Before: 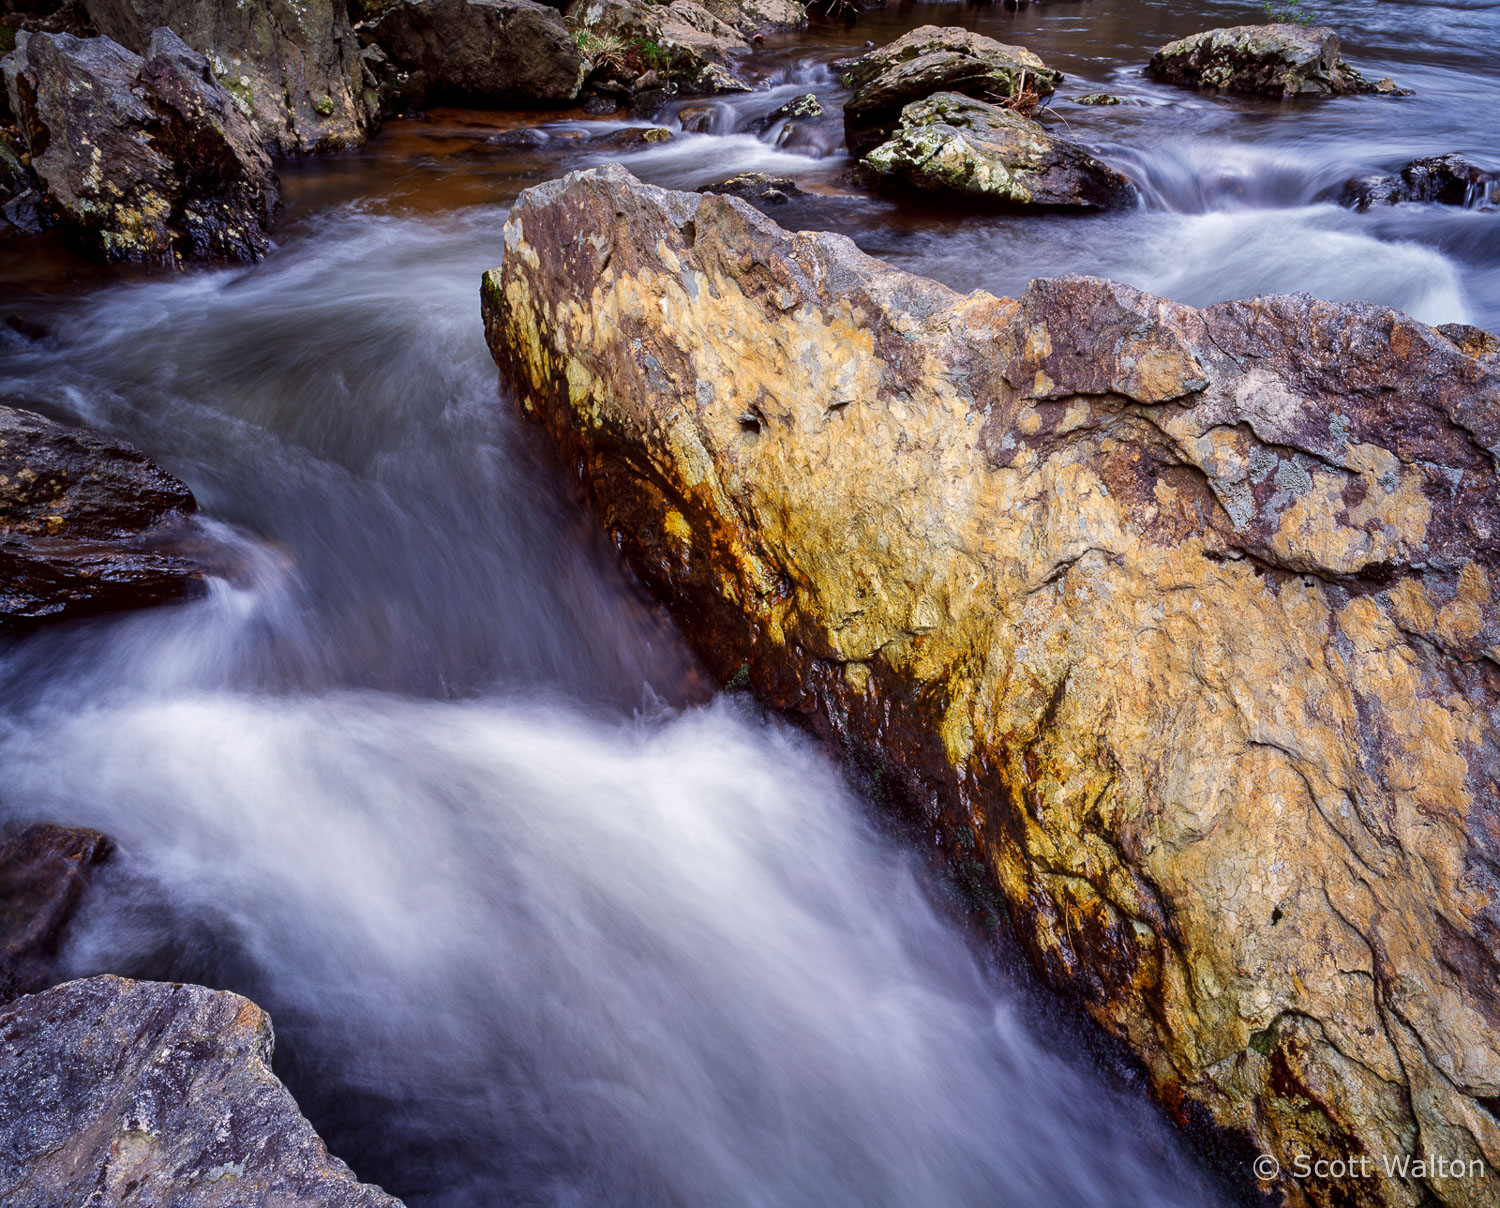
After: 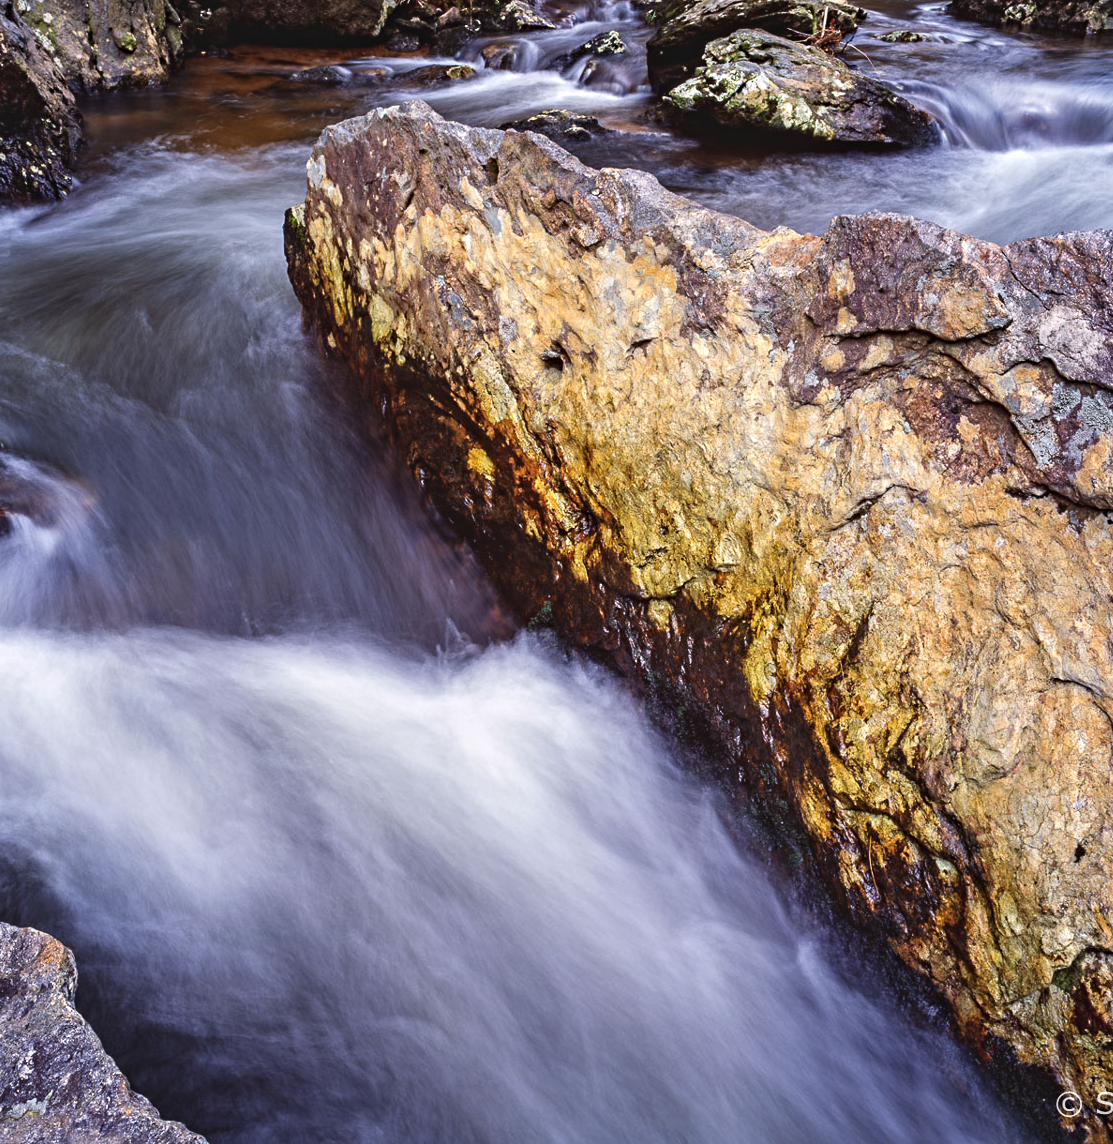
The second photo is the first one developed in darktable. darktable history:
contrast equalizer: y [[0.5, 0.501, 0.525, 0.597, 0.58, 0.514], [0.5 ×6], [0.5 ×6], [0 ×6], [0 ×6]]
exposure: black level correction -0.008, exposure 0.067 EV, compensate highlight preservation false
crop and rotate: left 13.15%, top 5.251%, right 12.609%
